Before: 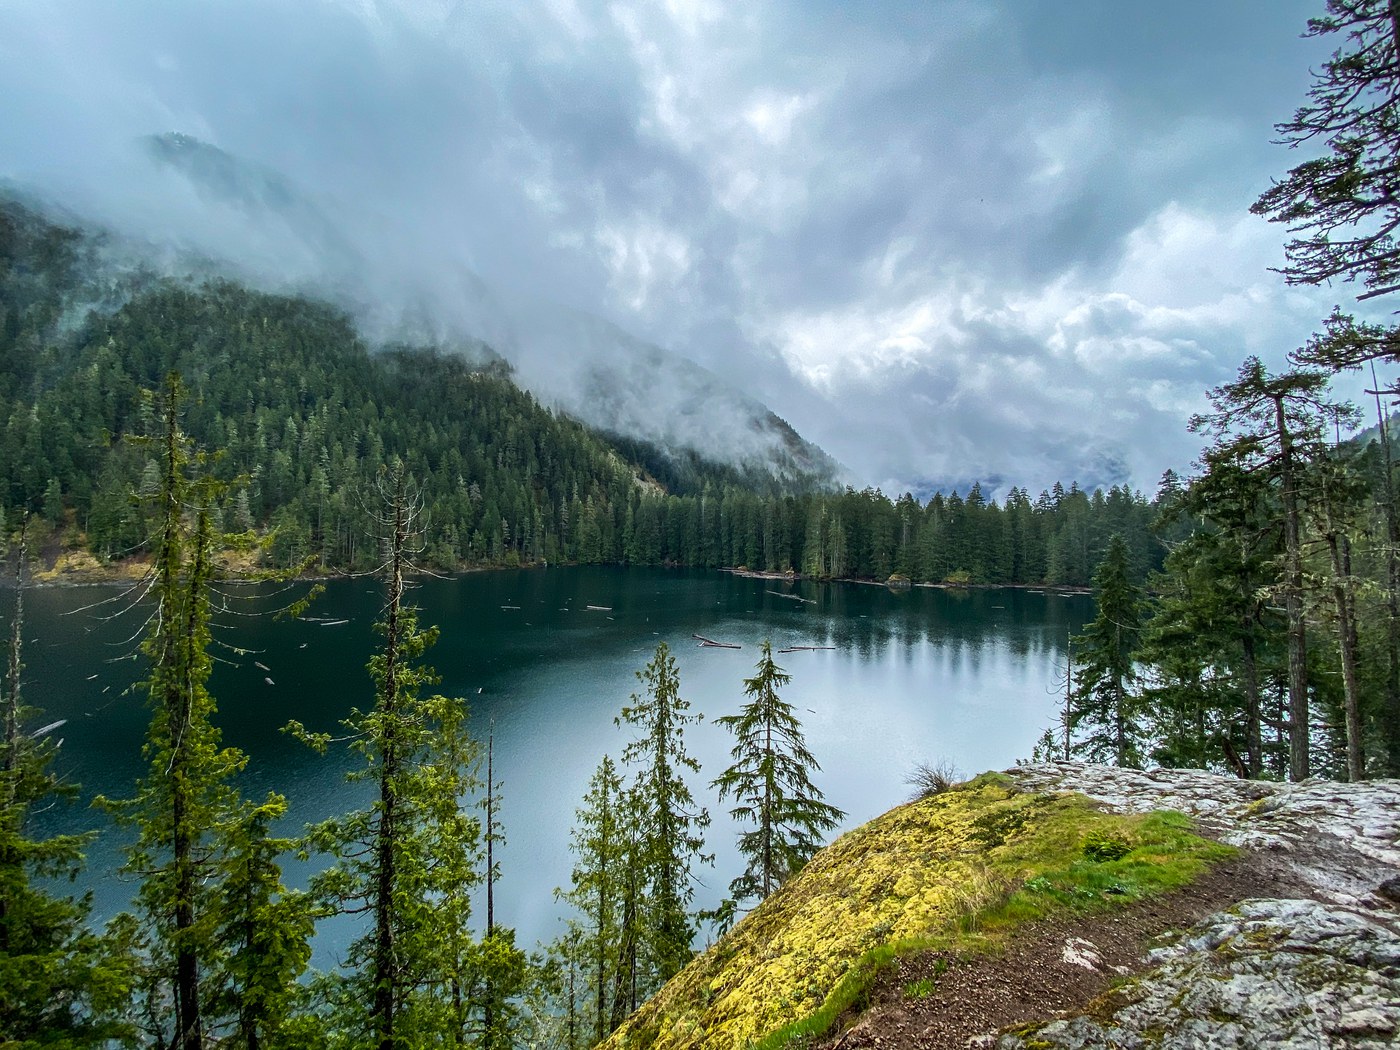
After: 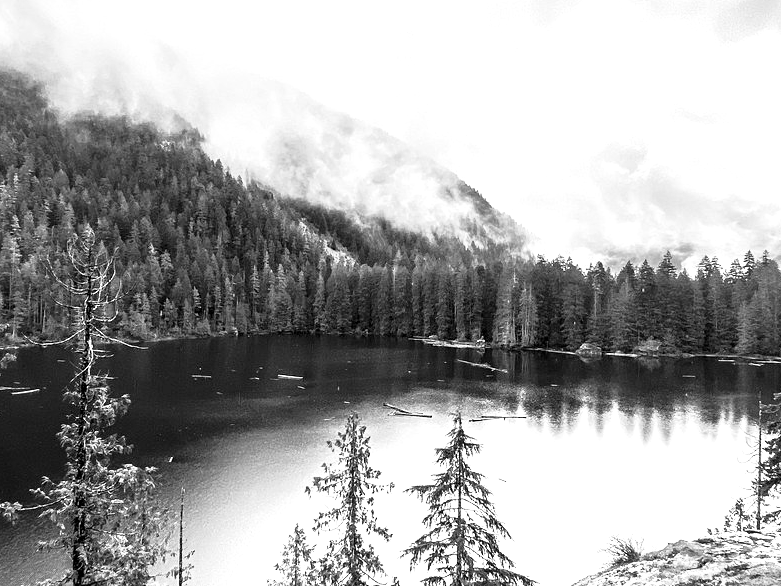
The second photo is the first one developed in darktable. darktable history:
local contrast: mode bilateral grid, contrast 20, coarseness 50, detail 120%, midtone range 0.2
monochrome: on, module defaults
exposure: black level correction 0, exposure 1.1 EV, compensate highlight preservation false
crop and rotate: left 22.13%, top 22.054%, right 22.026%, bottom 22.102%
filmic rgb: white relative exposure 2.34 EV, hardness 6.59
